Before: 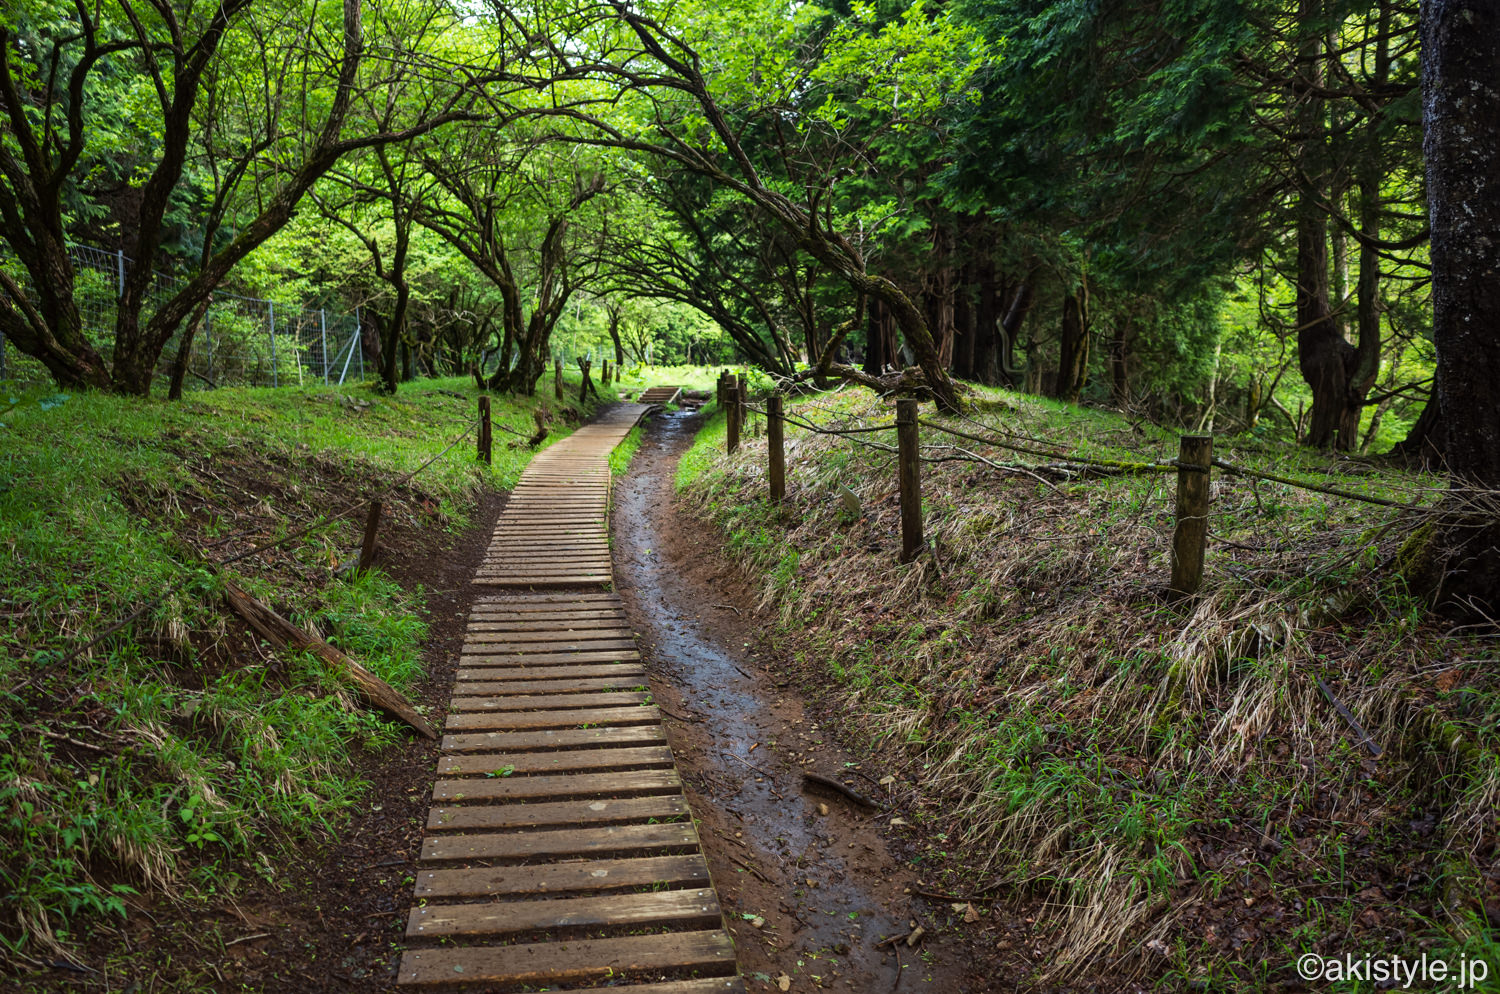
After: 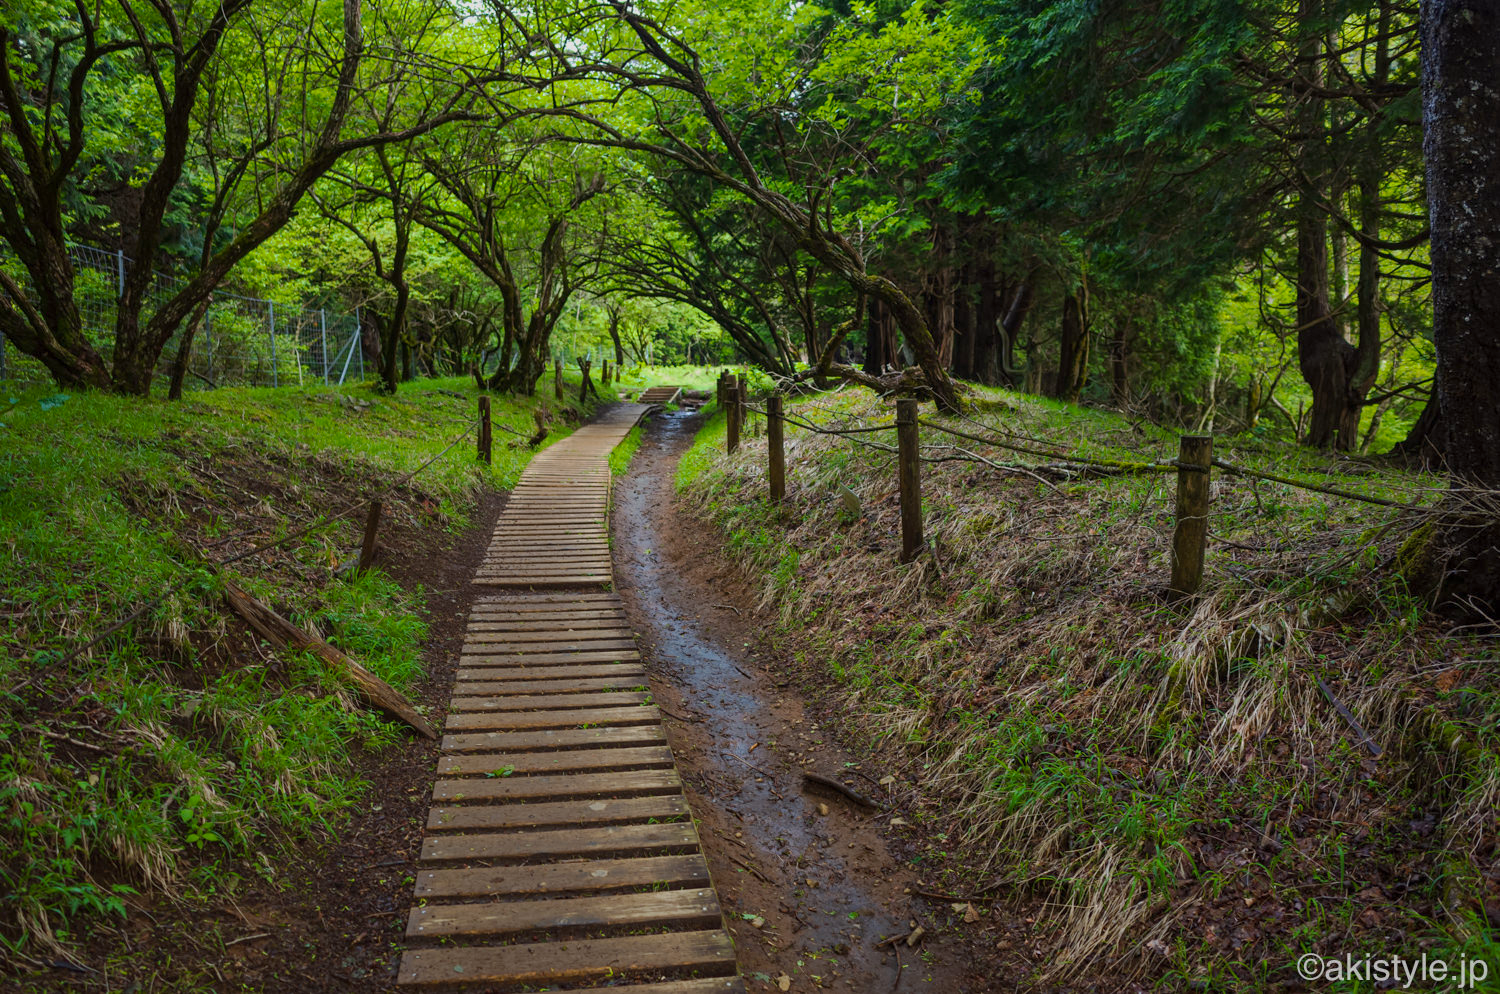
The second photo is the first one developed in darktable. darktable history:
color zones: curves: ch0 [(0, 0.5) (0.143, 0.52) (0.286, 0.5) (0.429, 0.5) (0.571, 0.5) (0.714, 0.5) (0.857, 0.5) (1, 0.5)]; ch1 [(0, 0.489) (0.155, 0.45) (0.286, 0.466) (0.429, 0.5) (0.571, 0.5) (0.714, 0.5) (0.857, 0.5) (1, 0.489)]
color balance rgb: perceptual saturation grading › global saturation 25.519%, contrast -9.902%
tone curve: curves: ch0 [(0, 0) (0.568, 0.517) (0.8, 0.717) (1, 1)], preserve colors none
